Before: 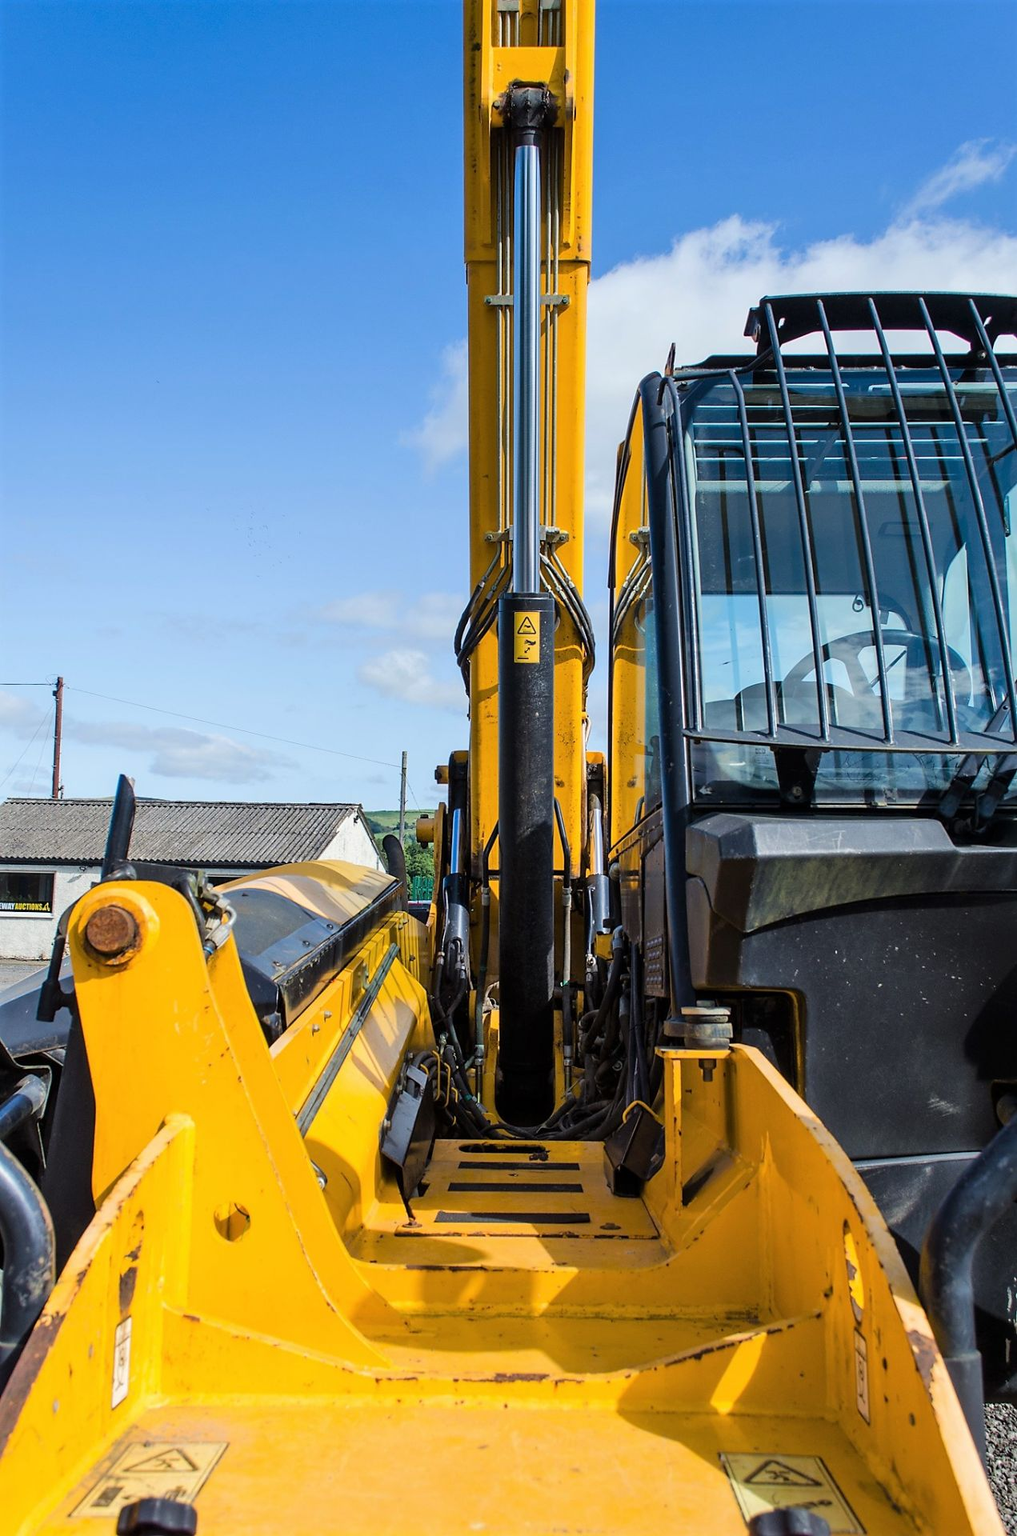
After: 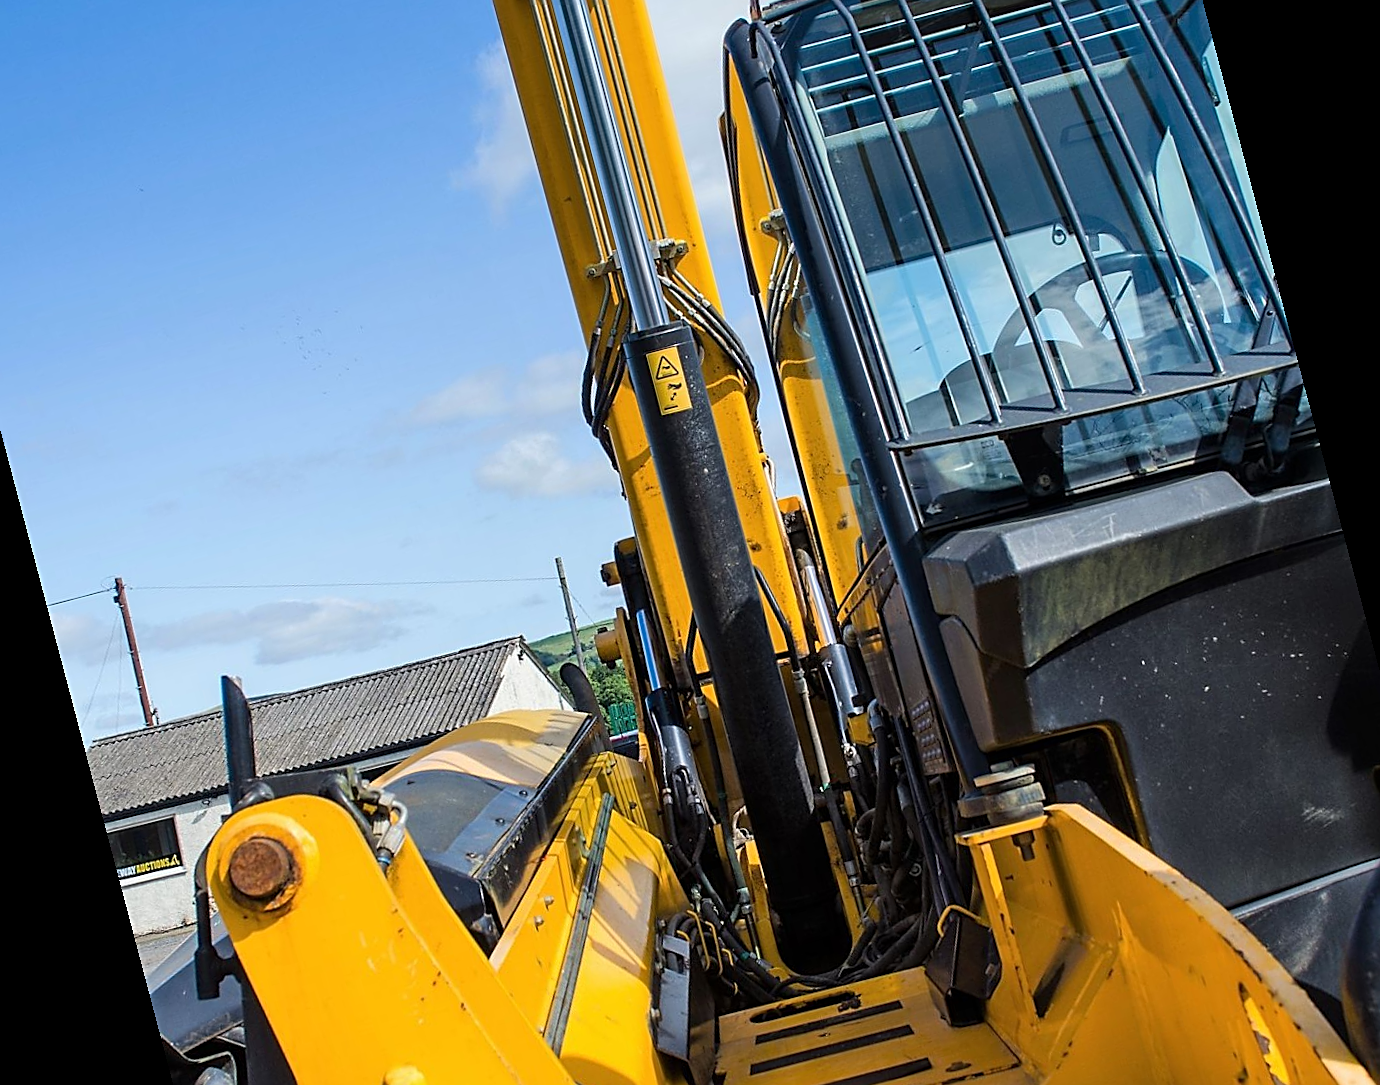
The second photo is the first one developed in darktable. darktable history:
rotate and perspective: rotation -14.8°, crop left 0.1, crop right 0.903, crop top 0.25, crop bottom 0.748
sharpen: on, module defaults
